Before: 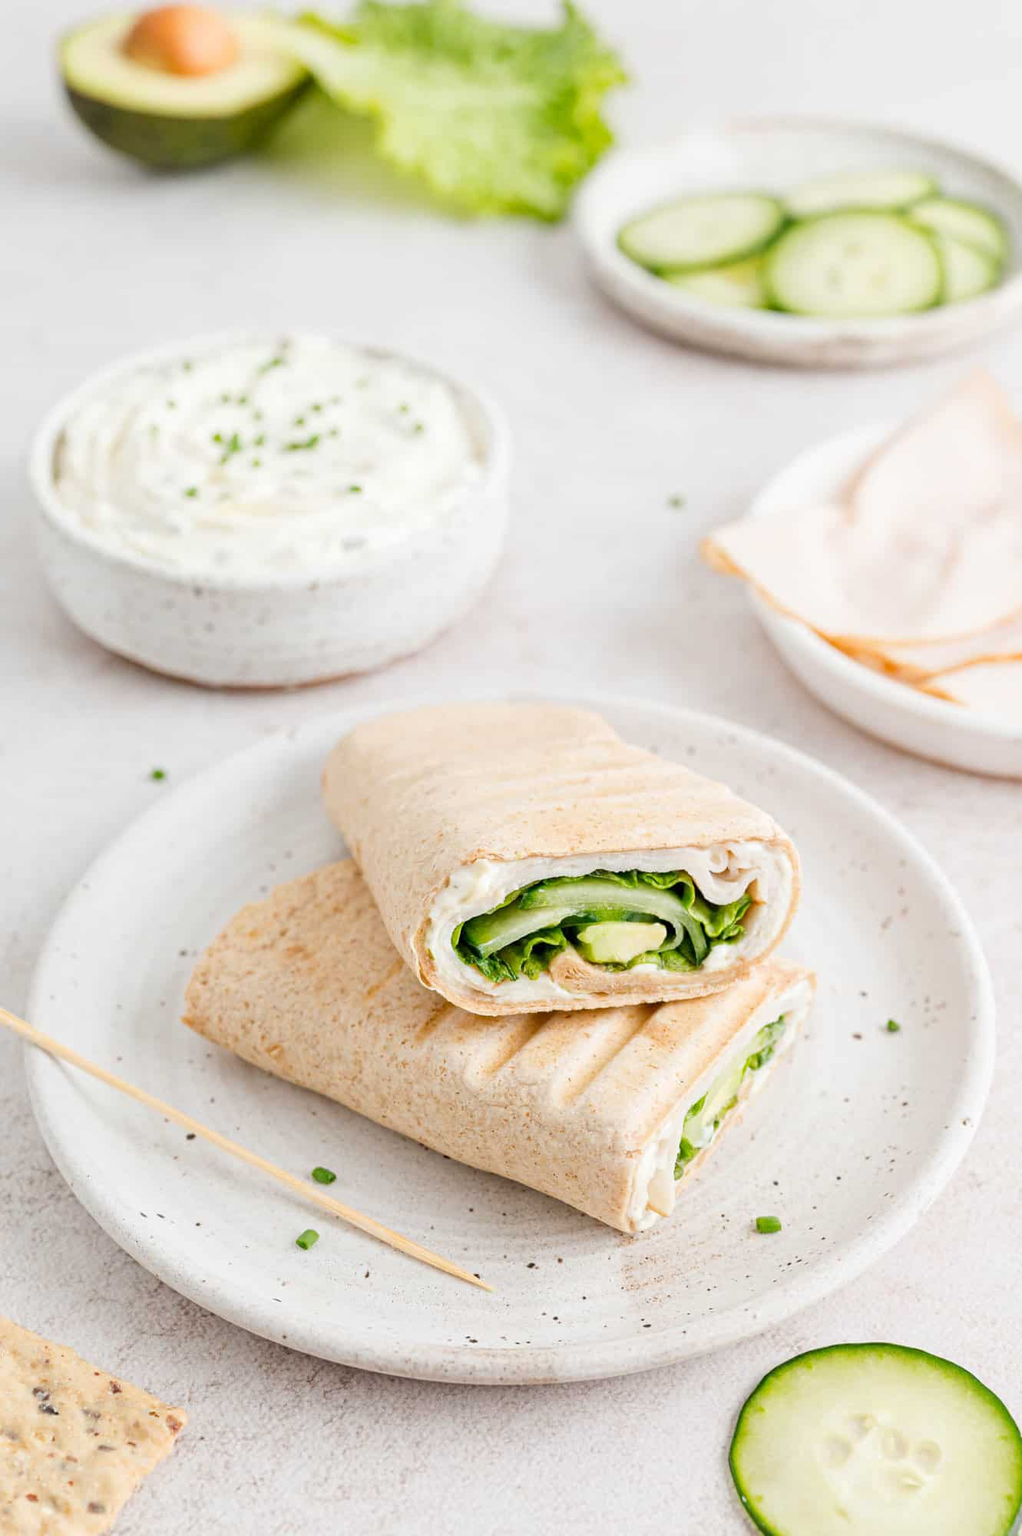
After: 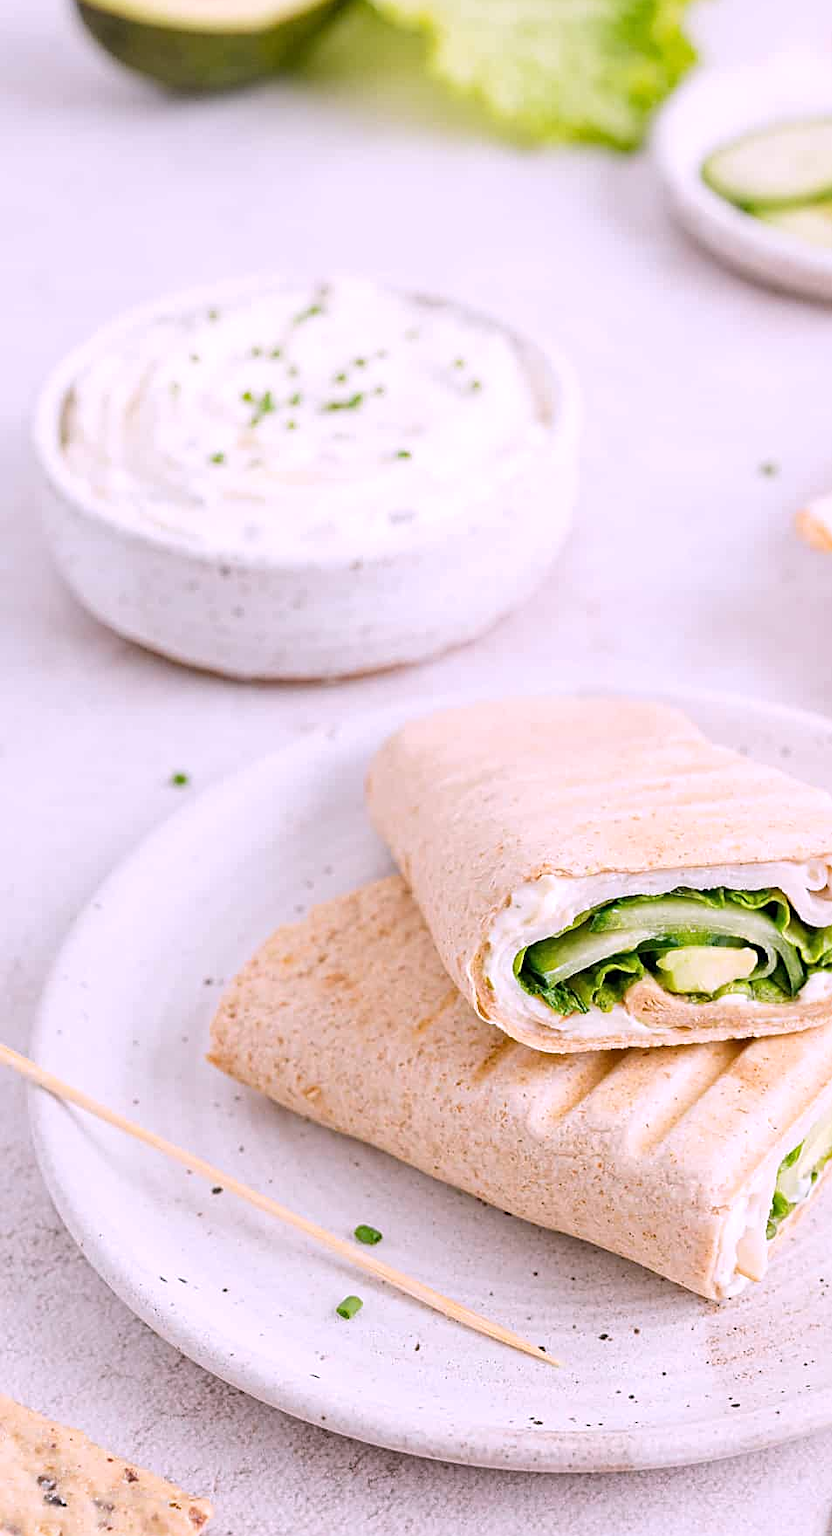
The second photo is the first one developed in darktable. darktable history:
sharpen: on, module defaults
white balance: red 1.066, blue 1.119
crop: top 5.803%, right 27.864%, bottom 5.804%
